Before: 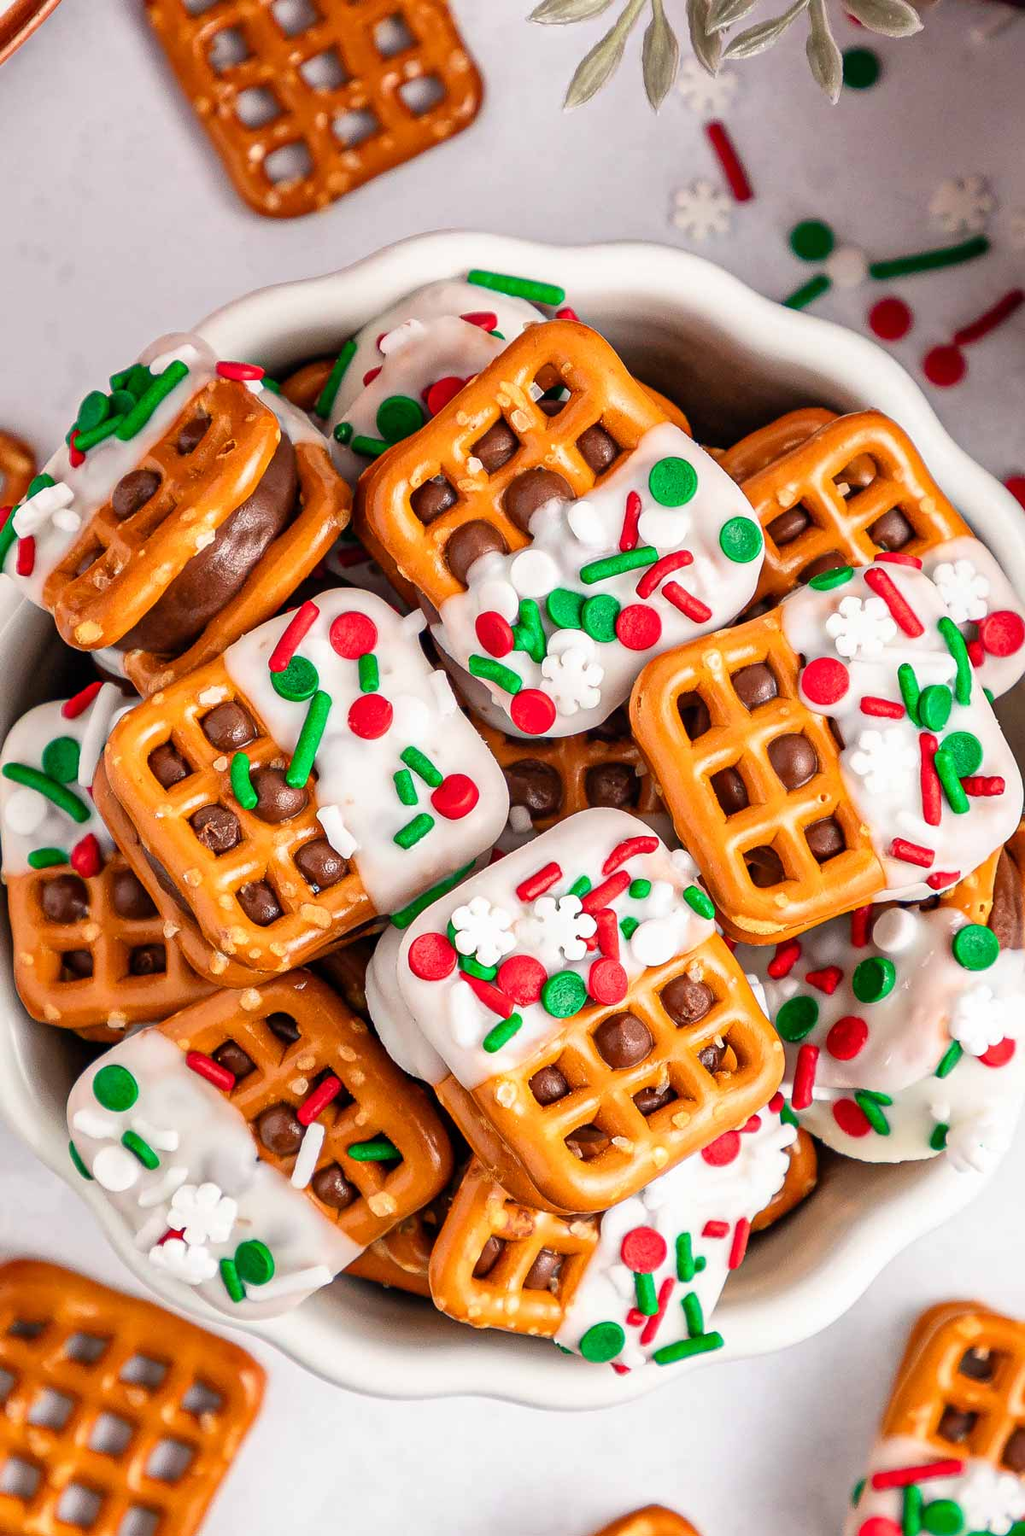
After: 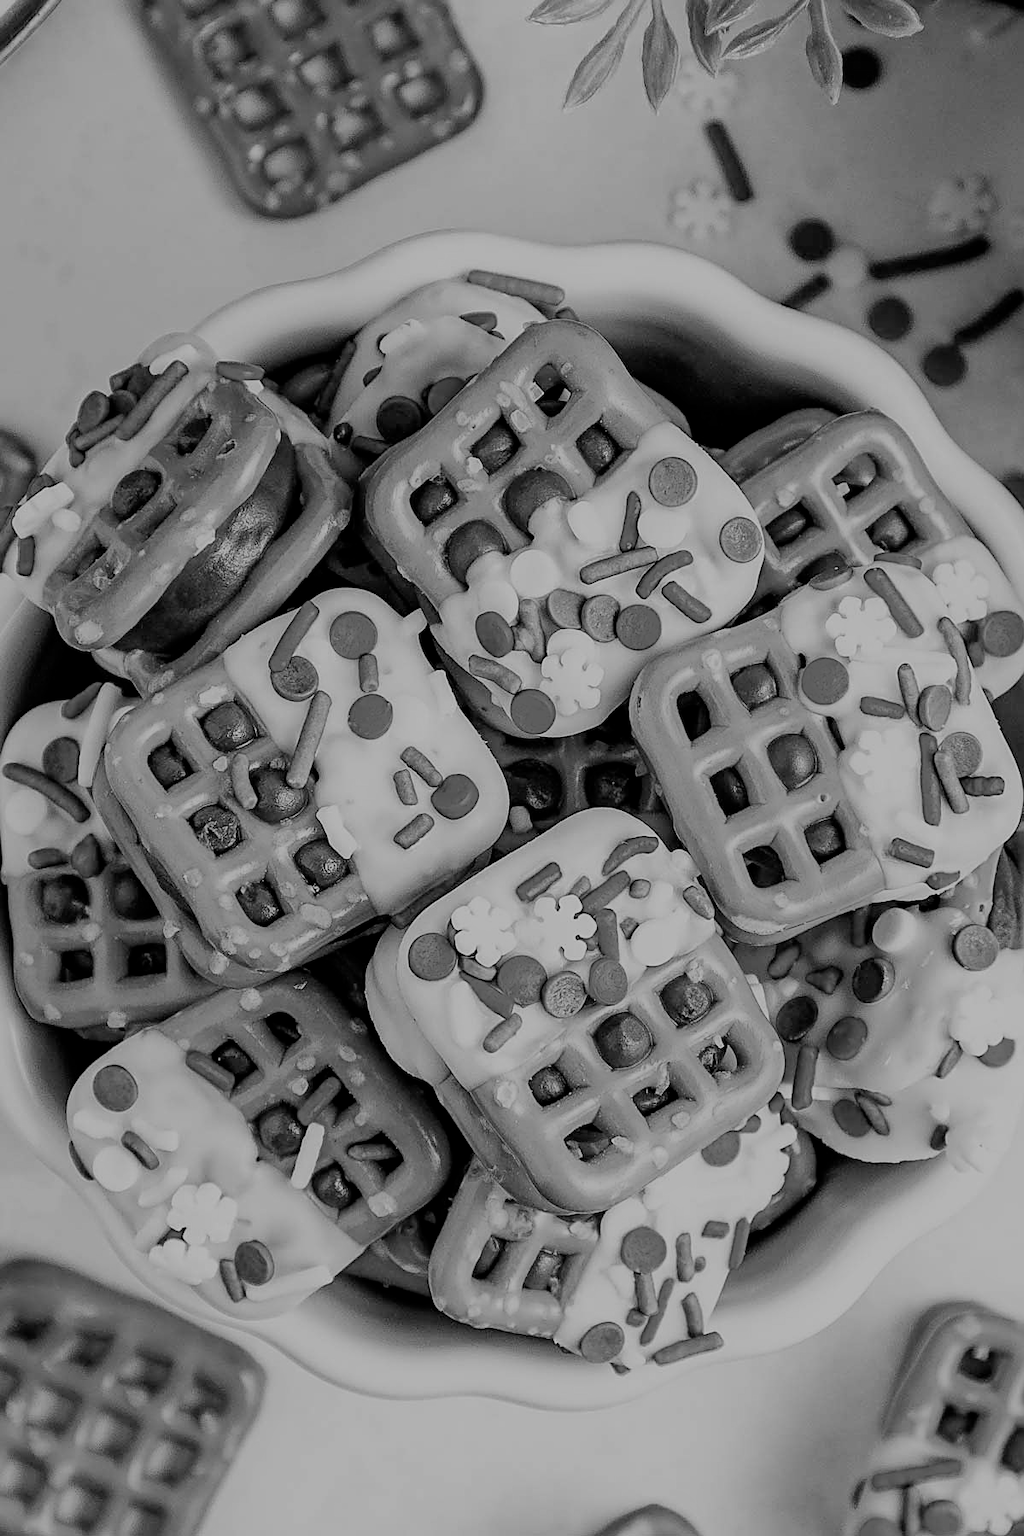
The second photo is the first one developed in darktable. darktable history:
sharpen: on, module defaults
color correction: highlights a* 5.81, highlights b* 4.84
monochrome: on, module defaults
filmic rgb: middle gray luminance 30%, black relative exposure -9 EV, white relative exposure 7 EV, threshold 6 EV, target black luminance 0%, hardness 2.94, latitude 2.04%, contrast 0.963, highlights saturation mix 5%, shadows ↔ highlights balance 12.16%, add noise in highlights 0, preserve chrominance no, color science v3 (2019), use custom middle-gray values true, iterations of high-quality reconstruction 0, contrast in highlights soft, enable highlight reconstruction true
